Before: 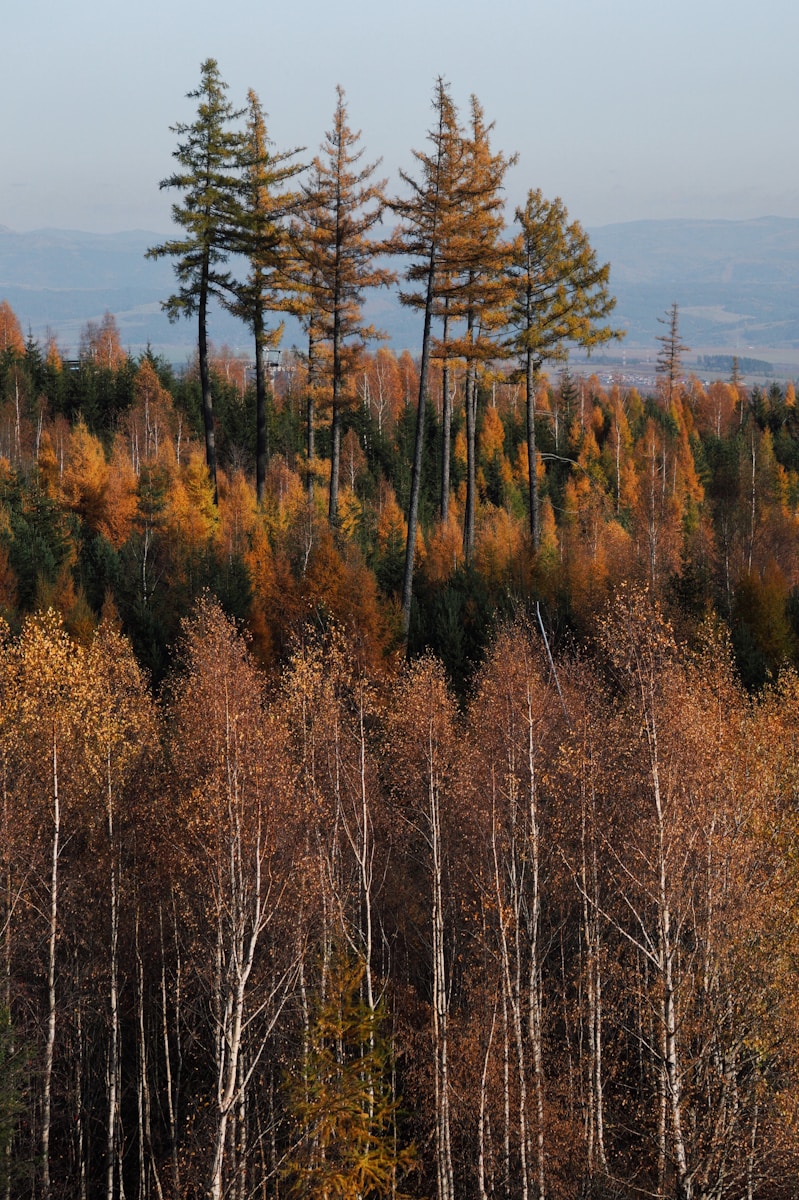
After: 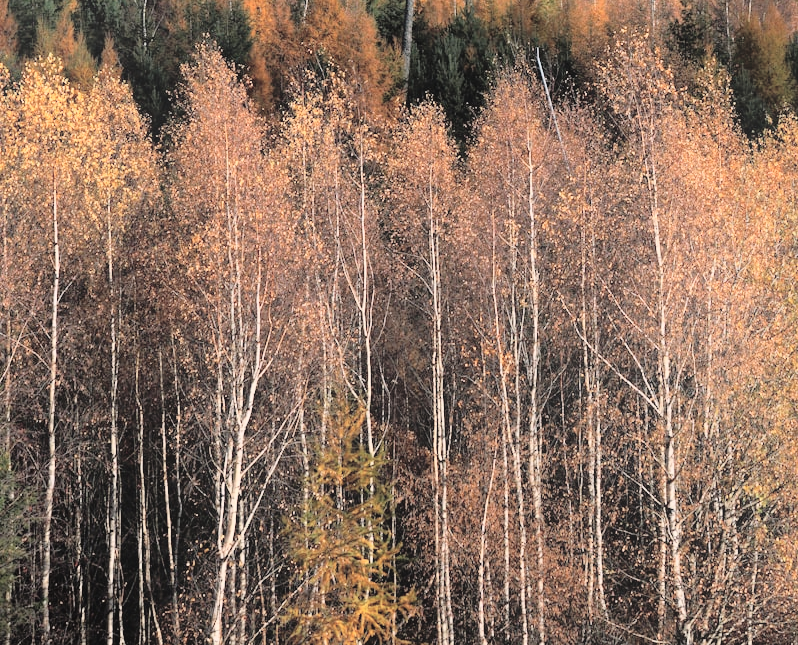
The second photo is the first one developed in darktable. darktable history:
exposure: black level correction 0.001, exposure 0.014 EV, compensate highlight preservation false
tone curve: curves: ch0 [(0, 0) (0.169, 0.367) (0.635, 0.859) (1, 1)], color space Lab, independent channels, preserve colors none
crop and rotate: top 46.237%
bloom: on, module defaults
